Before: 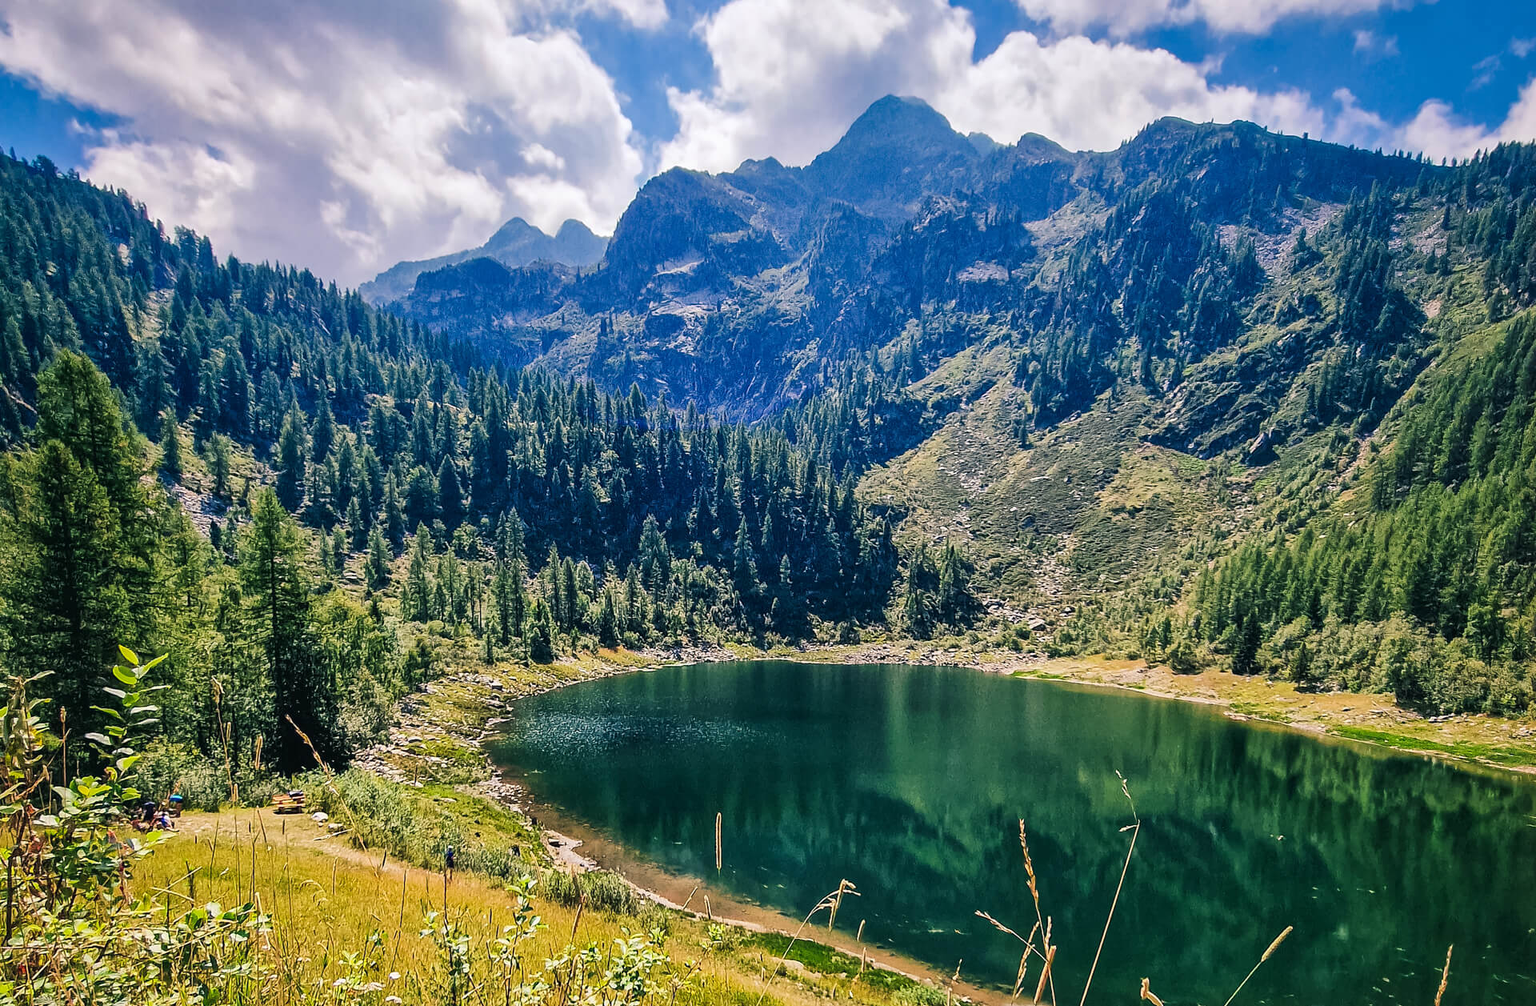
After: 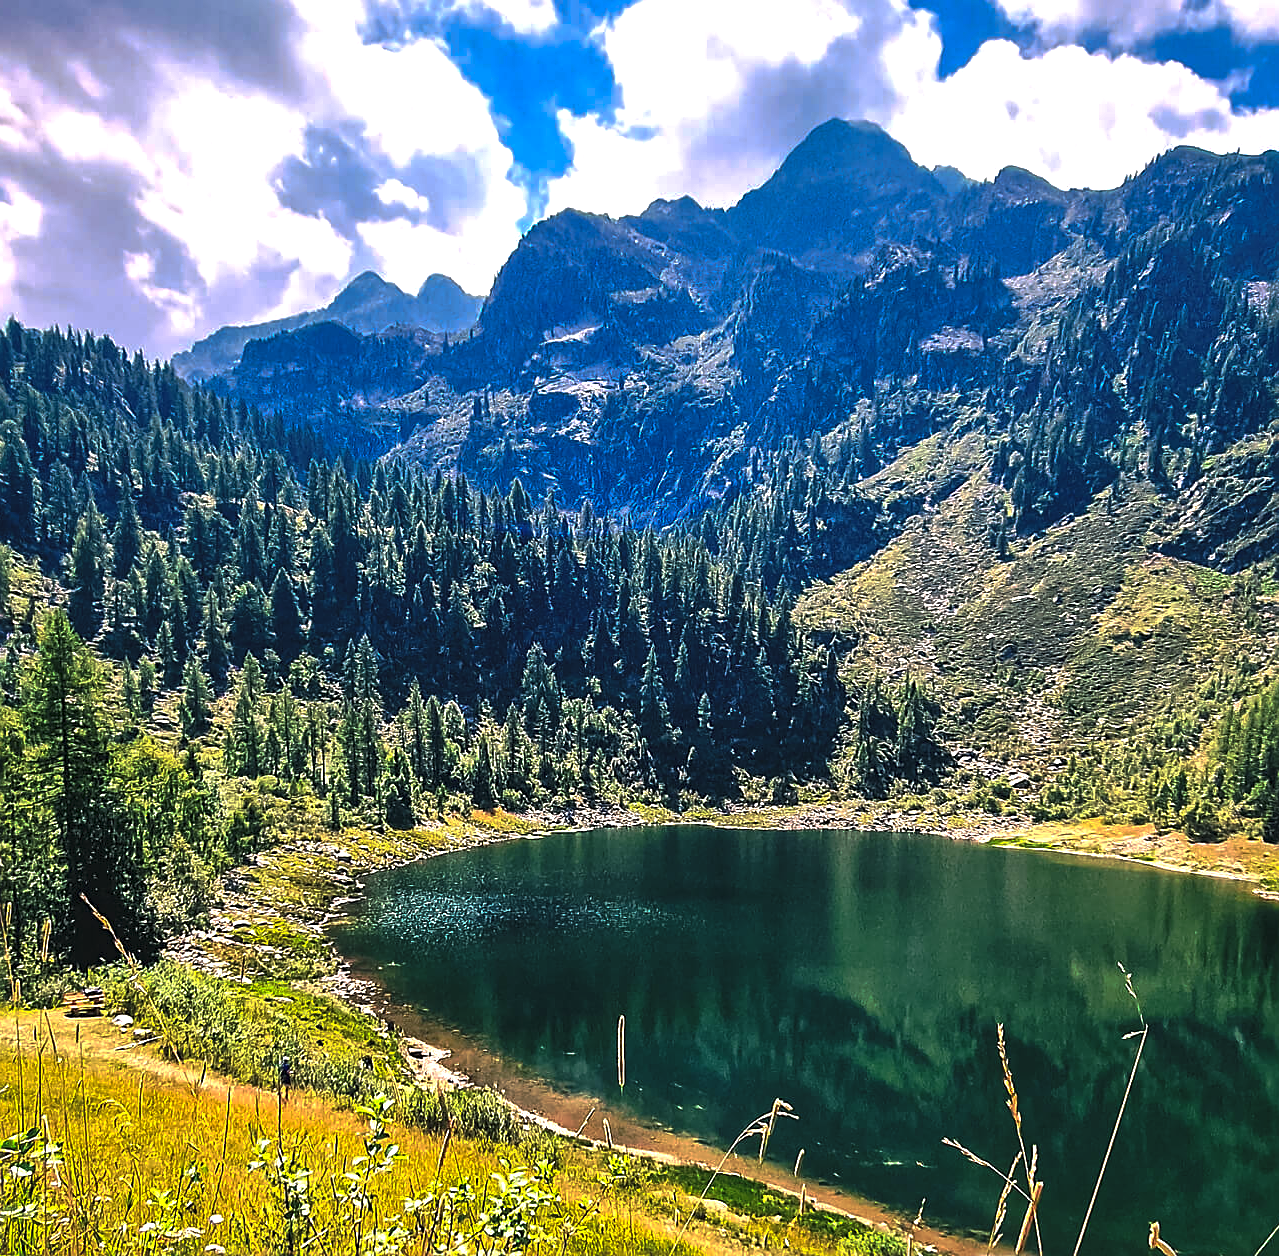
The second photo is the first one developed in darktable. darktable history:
exposure: black level correction 0, exposure 0.7 EV, compensate exposure bias true, compensate highlight preservation false
sharpen: on, module defaults
crop and rotate: left 14.436%, right 18.898%
tone curve: curves: ch0 [(0, 0) (0.003, 0.029) (0.011, 0.034) (0.025, 0.044) (0.044, 0.057) (0.069, 0.07) (0.1, 0.084) (0.136, 0.104) (0.177, 0.127) (0.224, 0.156) (0.277, 0.192) (0.335, 0.236) (0.399, 0.284) (0.468, 0.339) (0.543, 0.393) (0.623, 0.454) (0.709, 0.541) (0.801, 0.65) (0.898, 0.766) (1, 1)], preserve colors none
